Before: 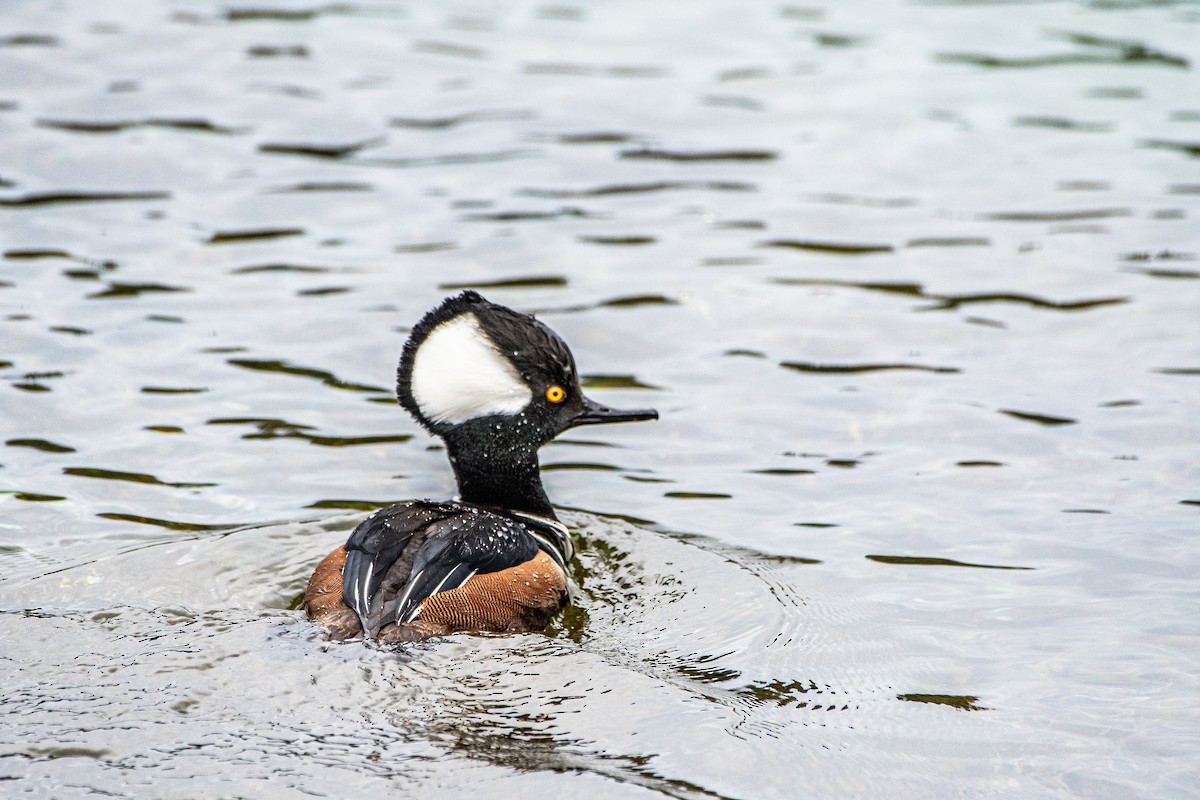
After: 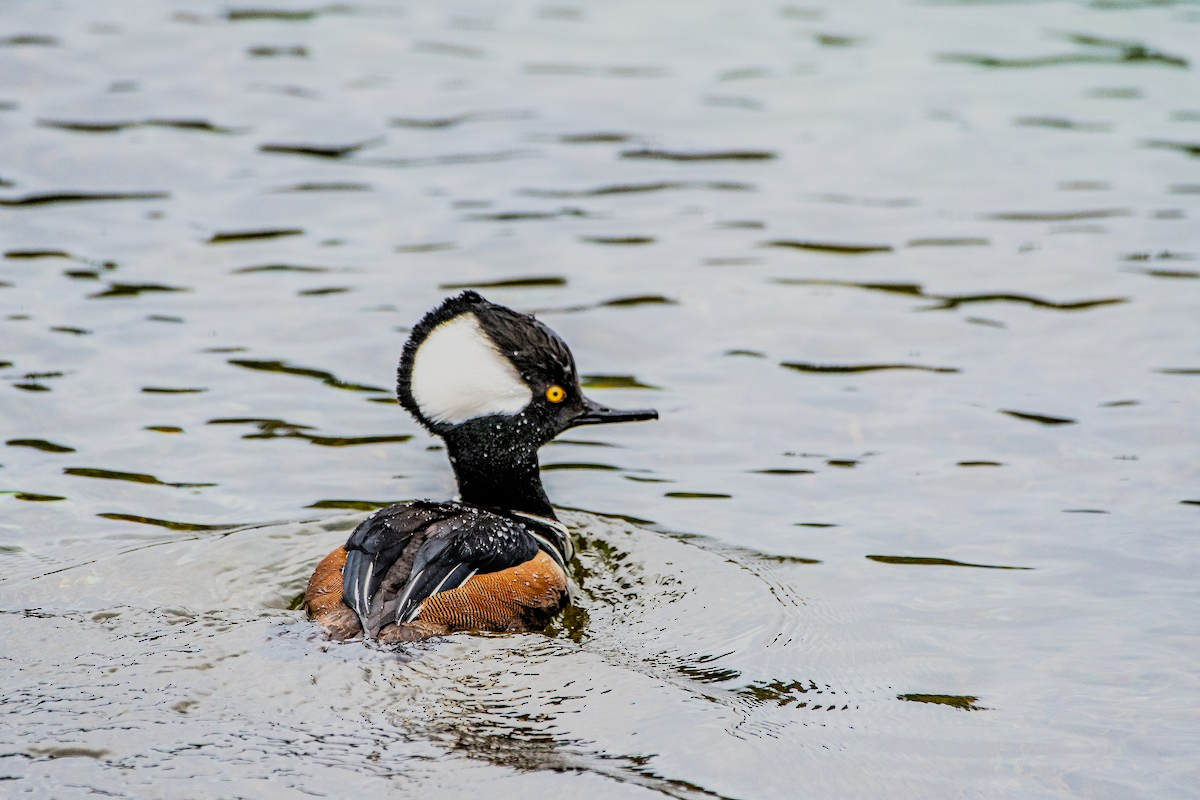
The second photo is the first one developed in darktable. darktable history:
filmic rgb: black relative exposure -7.74 EV, white relative exposure 4.41 EV, threshold 5.99 EV, hardness 3.75, latitude 38.91%, contrast 0.983, highlights saturation mix 9.27%, shadows ↔ highlights balance 3.74%, color science v4 (2020), iterations of high-quality reconstruction 0, enable highlight reconstruction true
